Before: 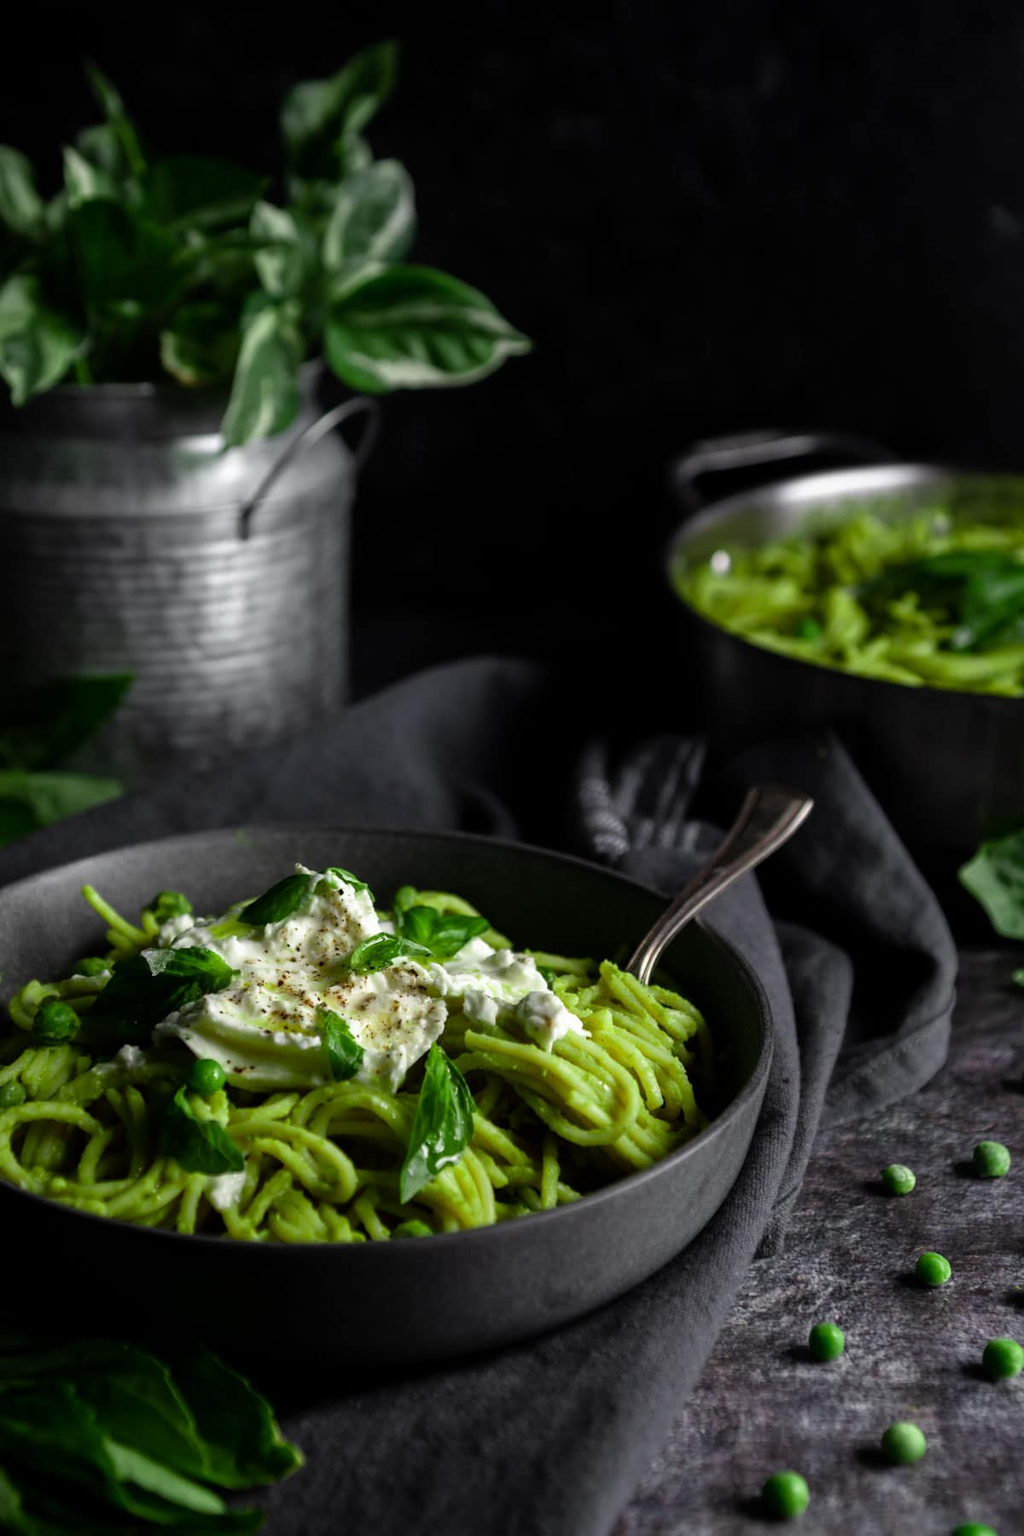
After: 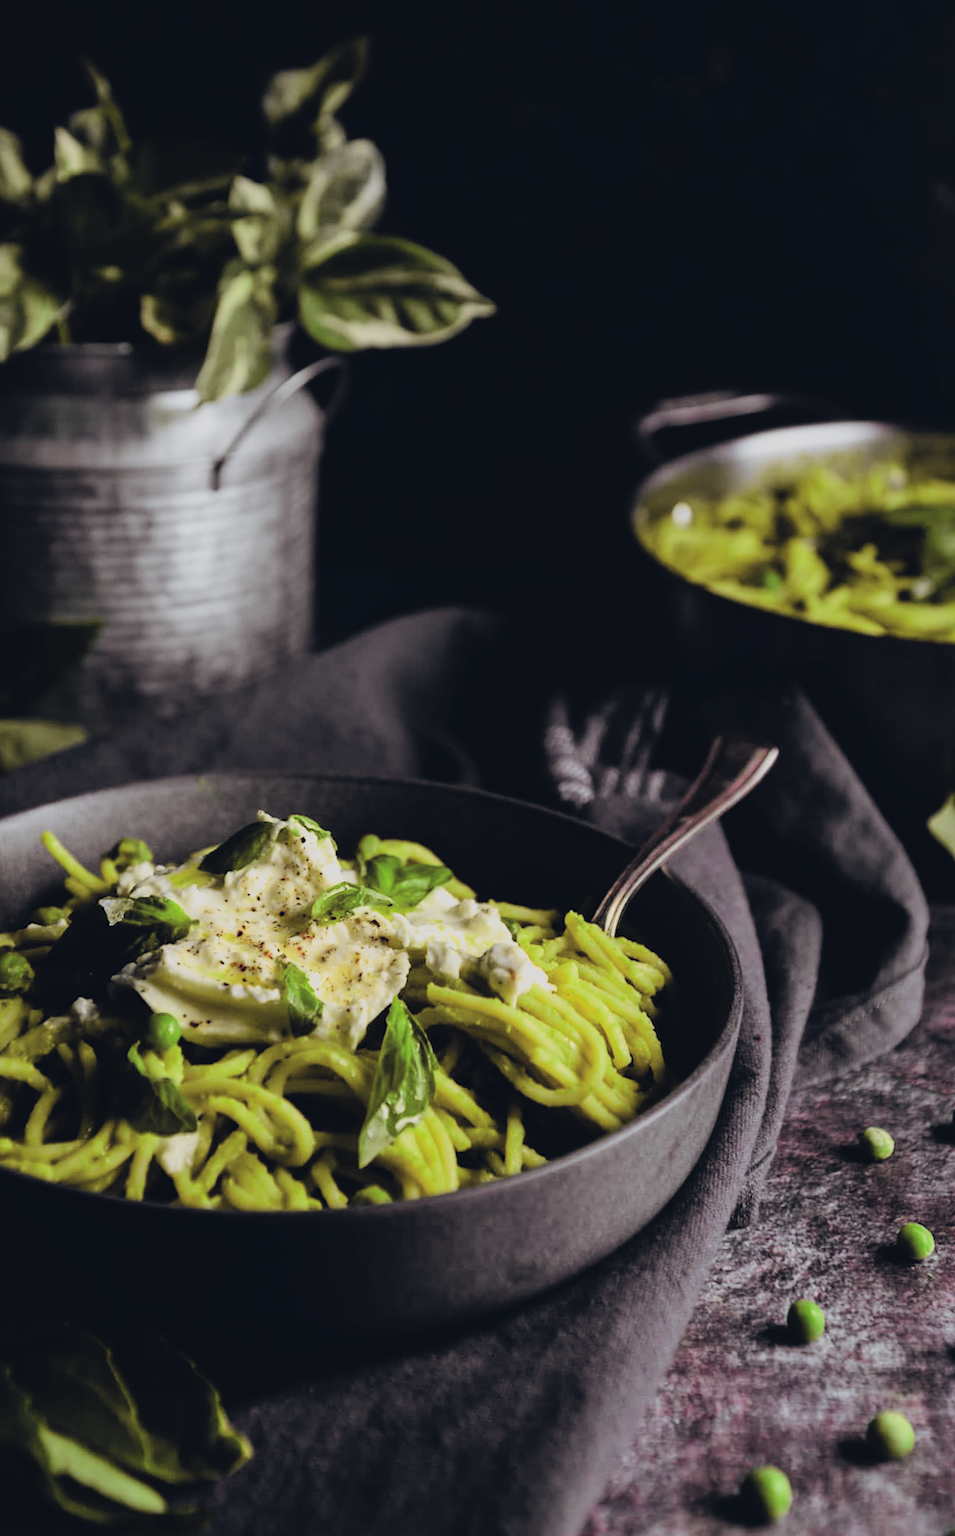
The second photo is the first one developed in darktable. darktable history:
tone curve: curves: ch0 [(0, 0.017) (0.239, 0.277) (0.508, 0.593) (0.826, 0.855) (1, 0.945)]; ch1 [(0, 0) (0.401, 0.42) (0.442, 0.47) (0.492, 0.498) (0.511, 0.504) (0.555, 0.586) (0.681, 0.739) (1, 1)]; ch2 [(0, 0) (0.411, 0.433) (0.5, 0.504) (0.545, 0.574) (1, 1)], color space Lab, independent channels, preserve colors none
contrast brightness saturation: contrast 0.05, brightness 0.06, saturation 0.01
color balance rgb: shadows lift › chroma 9.92%, shadows lift › hue 45.12°, power › luminance 3.26%, power › hue 231.93°, global offset › luminance 0.4%, global offset › chroma 0.21%, global offset › hue 255.02°
rotate and perspective: rotation 0.215°, lens shift (vertical) -0.139, crop left 0.069, crop right 0.939, crop top 0.002, crop bottom 0.996
filmic rgb: black relative exposure -7.15 EV, white relative exposure 5.36 EV, hardness 3.02, color science v6 (2022)
